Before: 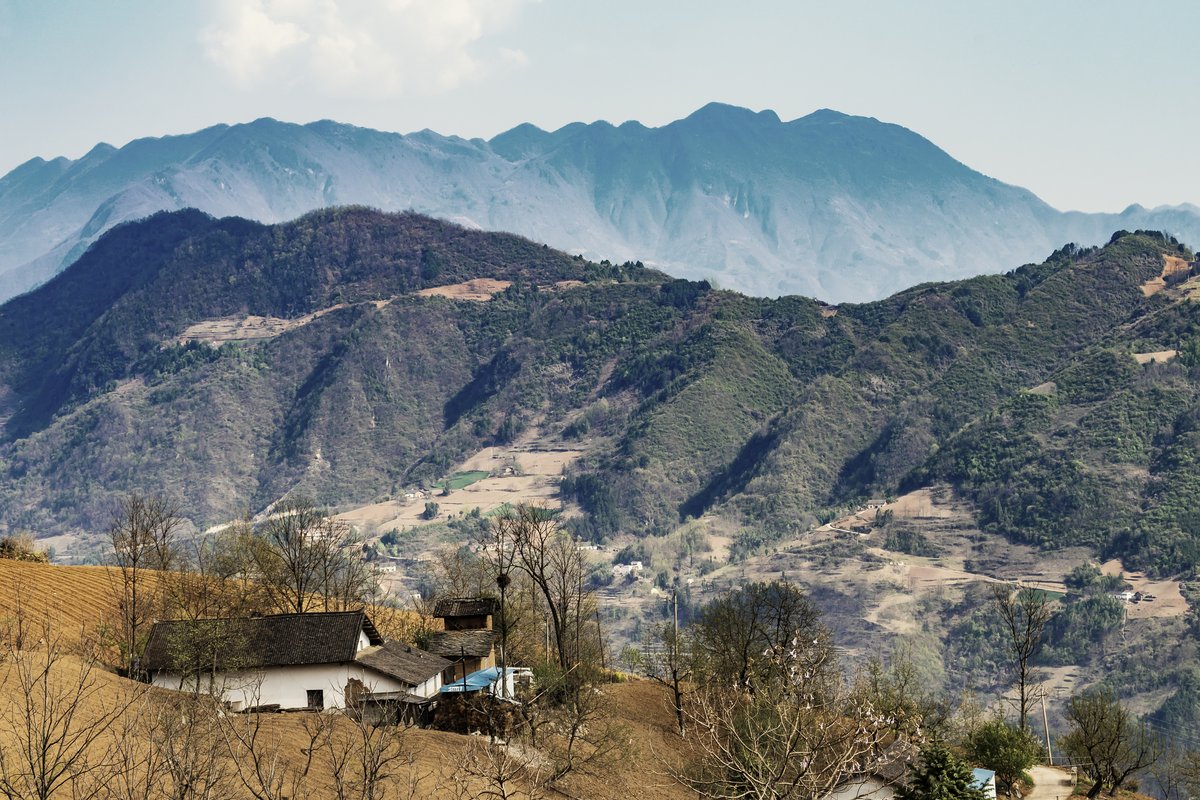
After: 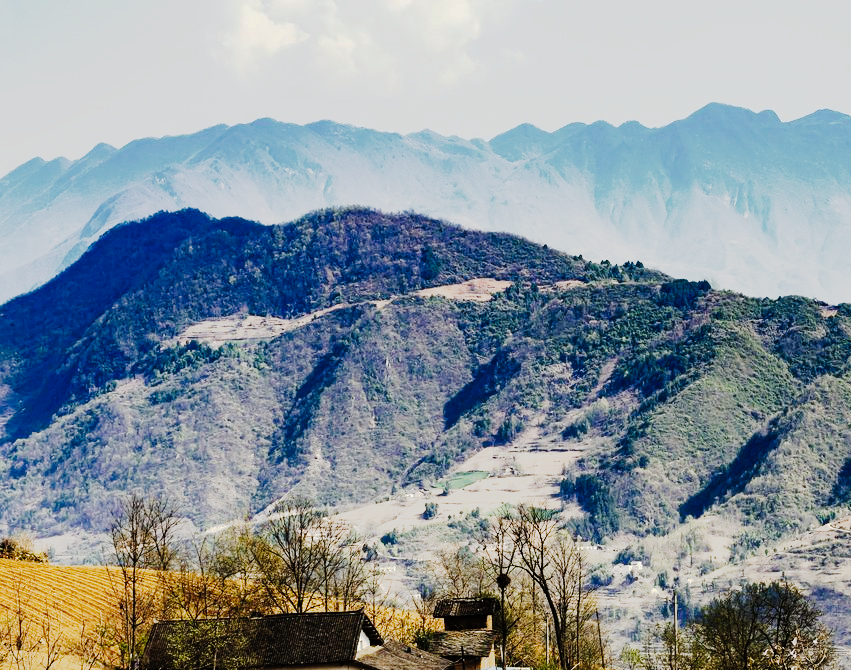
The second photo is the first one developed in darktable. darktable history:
crop: right 29.014%, bottom 16.167%
tone curve: curves: ch0 [(0, 0) (0.003, 0.001) (0.011, 0.005) (0.025, 0.009) (0.044, 0.014) (0.069, 0.019) (0.1, 0.028) (0.136, 0.039) (0.177, 0.073) (0.224, 0.134) (0.277, 0.218) (0.335, 0.343) (0.399, 0.488) (0.468, 0.608) (0.543, 0.699) (0.623, 0.773) (0.709, 0.819) (0.801, 0.852) (0.898, 0.874) (1, 1)], preserve colors none
